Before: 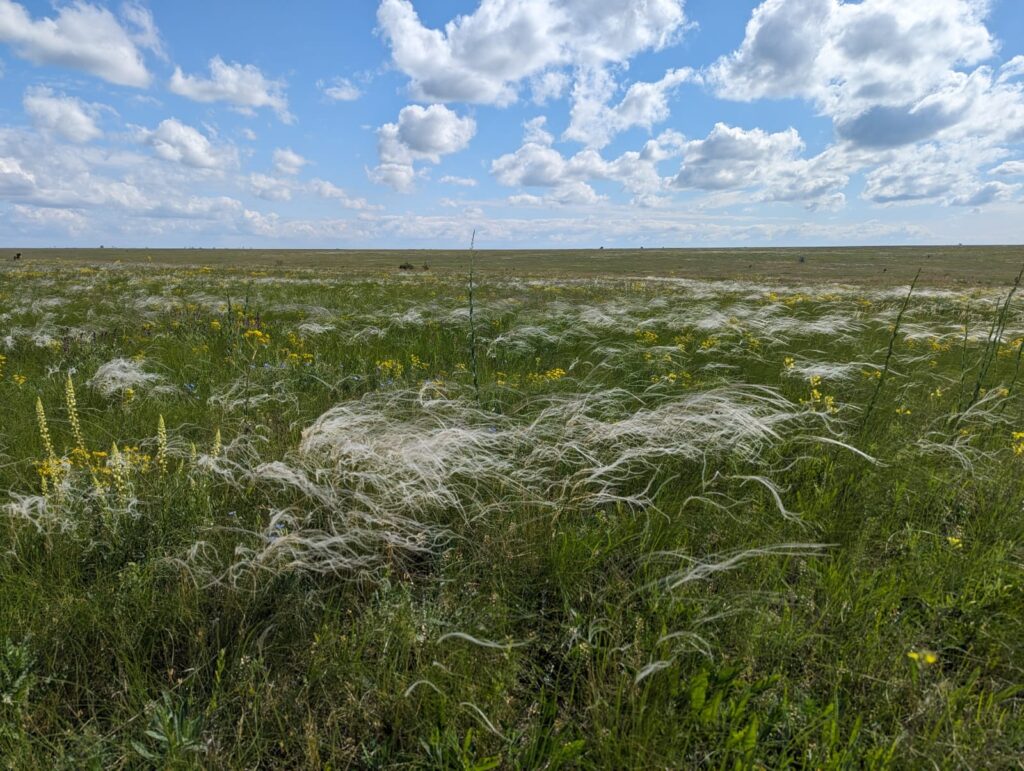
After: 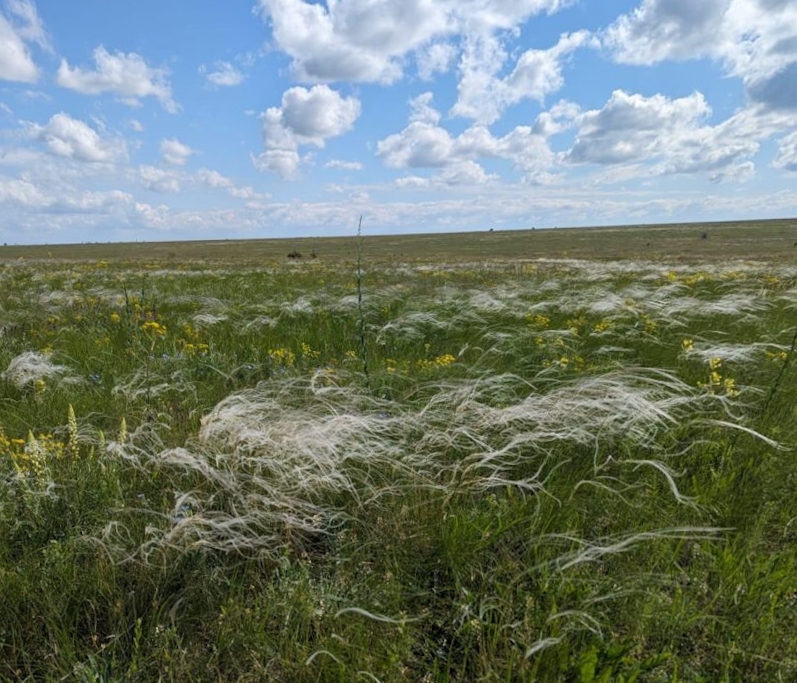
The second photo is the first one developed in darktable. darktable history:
crop and rotate: angle 1°, left 4.281%, top 0.642%, right 11.383%, bottom 2.486%
tone equalizer: on, module defaults
rotate and perspective: rotation 0.062°, lens shift (vertical) 0.115, lens shift (horizontal) -0.133, crop left 0.047, crop right 0.94, crop top 0.061, crop bottom 0.94
